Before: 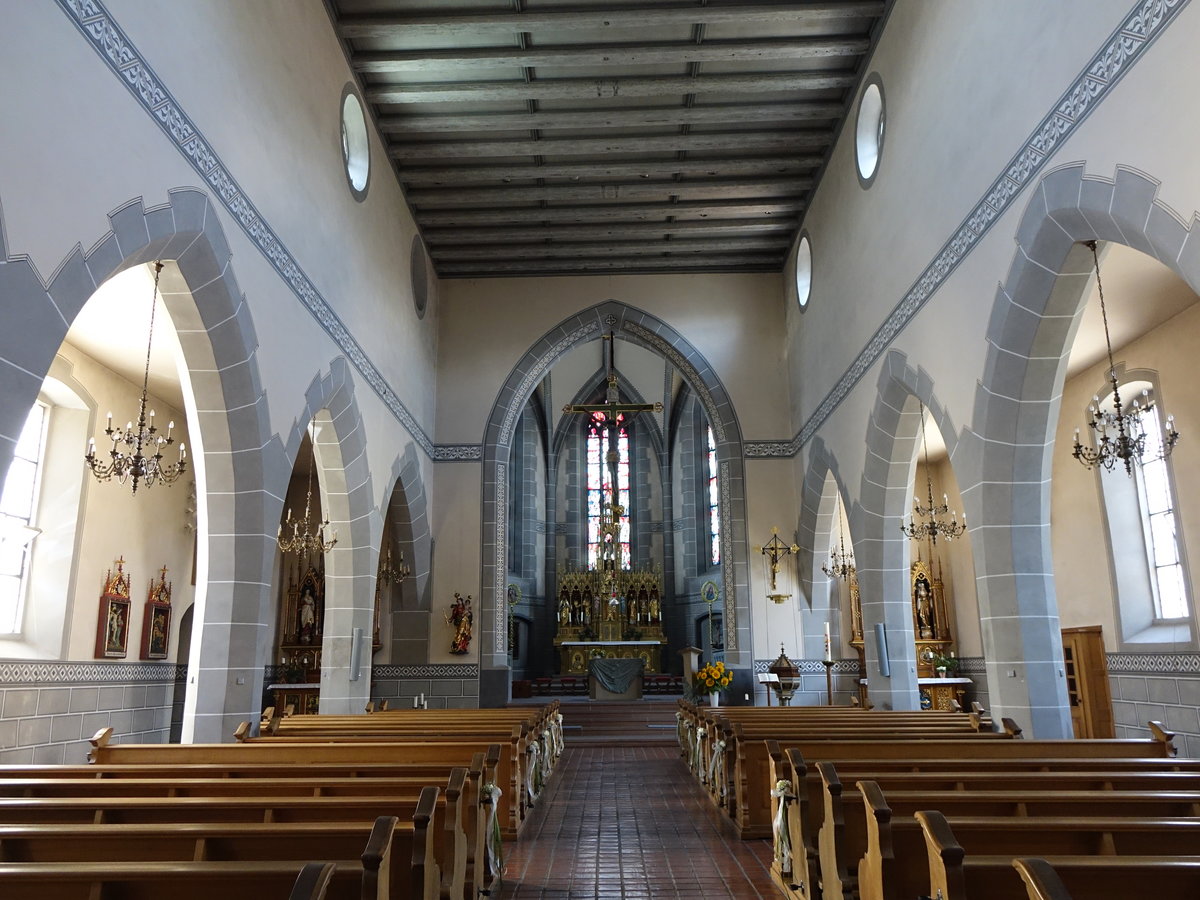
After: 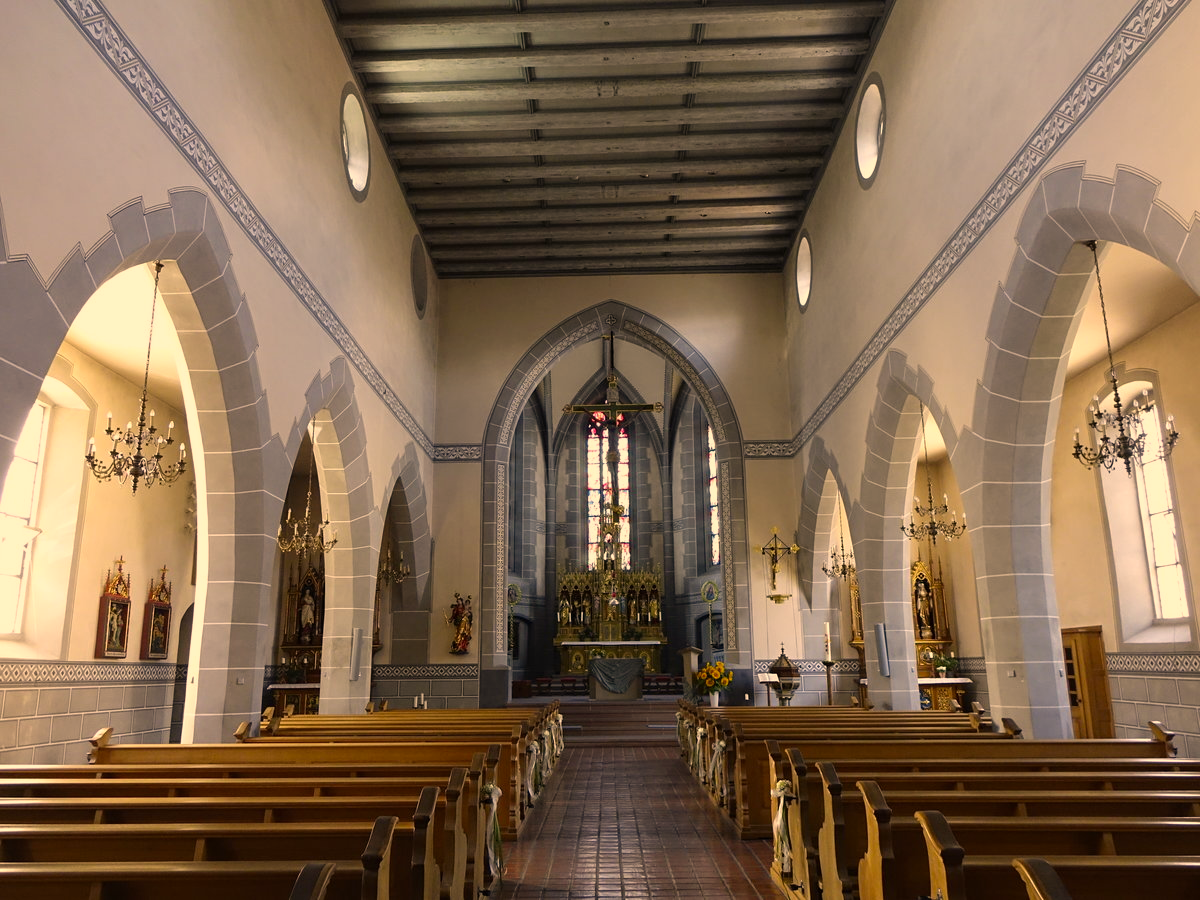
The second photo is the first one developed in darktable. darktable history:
color correction: highlights a* 14.93, highlights b* 31.05
